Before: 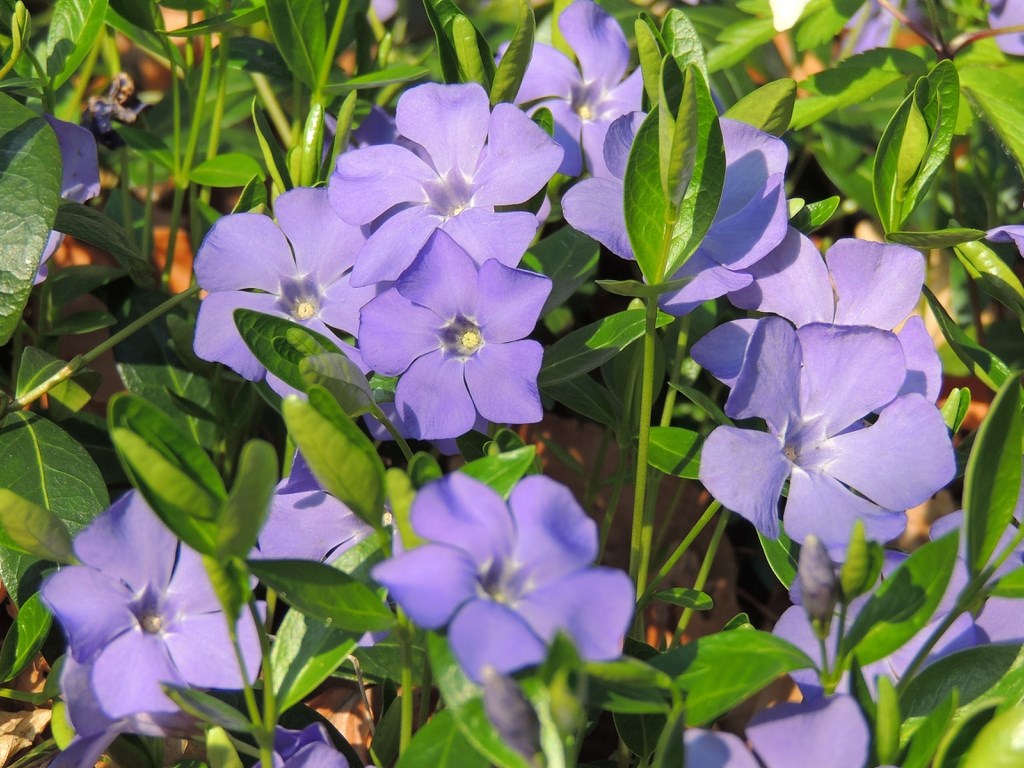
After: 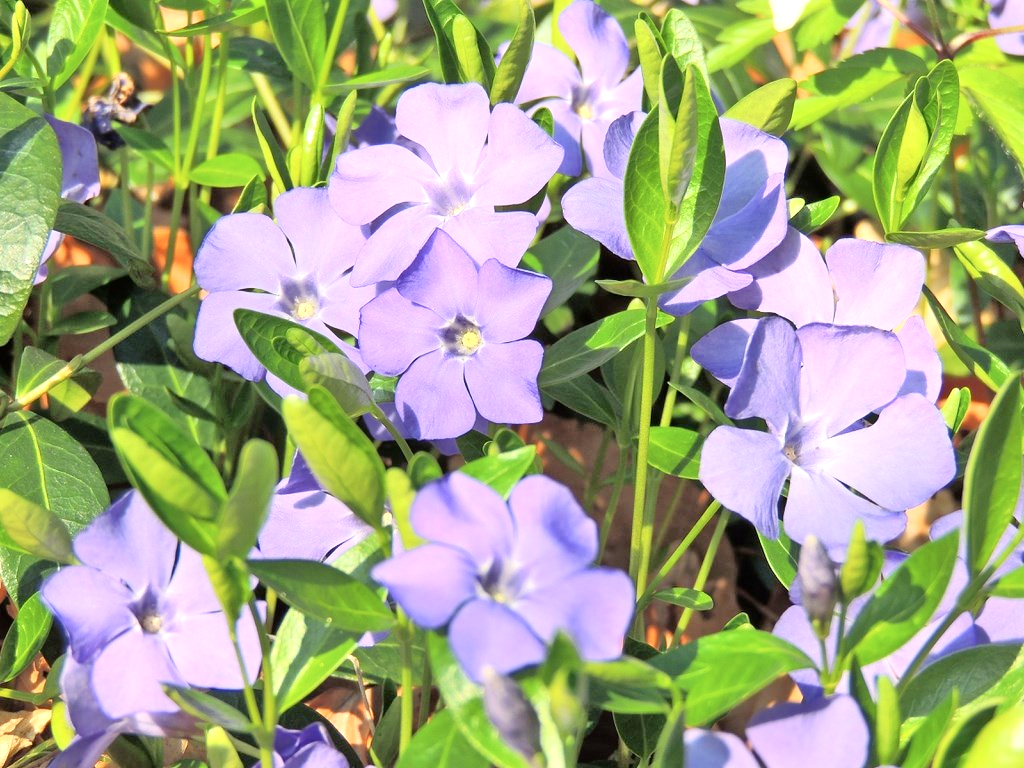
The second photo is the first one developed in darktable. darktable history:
exposure: black level correction 0.001, exposure 0.499 EV, compensate exposure bias true, compensate highlight preservation false
contrast brightness saturation: contrast 0.243, brightness 0.087
base curve: preserve colors none
tone equalizer: -7 EV 0.143 EV, -6 EV 0.576 EV, -5 EV 1.13 EV, -4 EV 1.34 EV, -3 EV 1.16 EV, -2 EV 0.6 EV, -1 EV 0.156 EV
